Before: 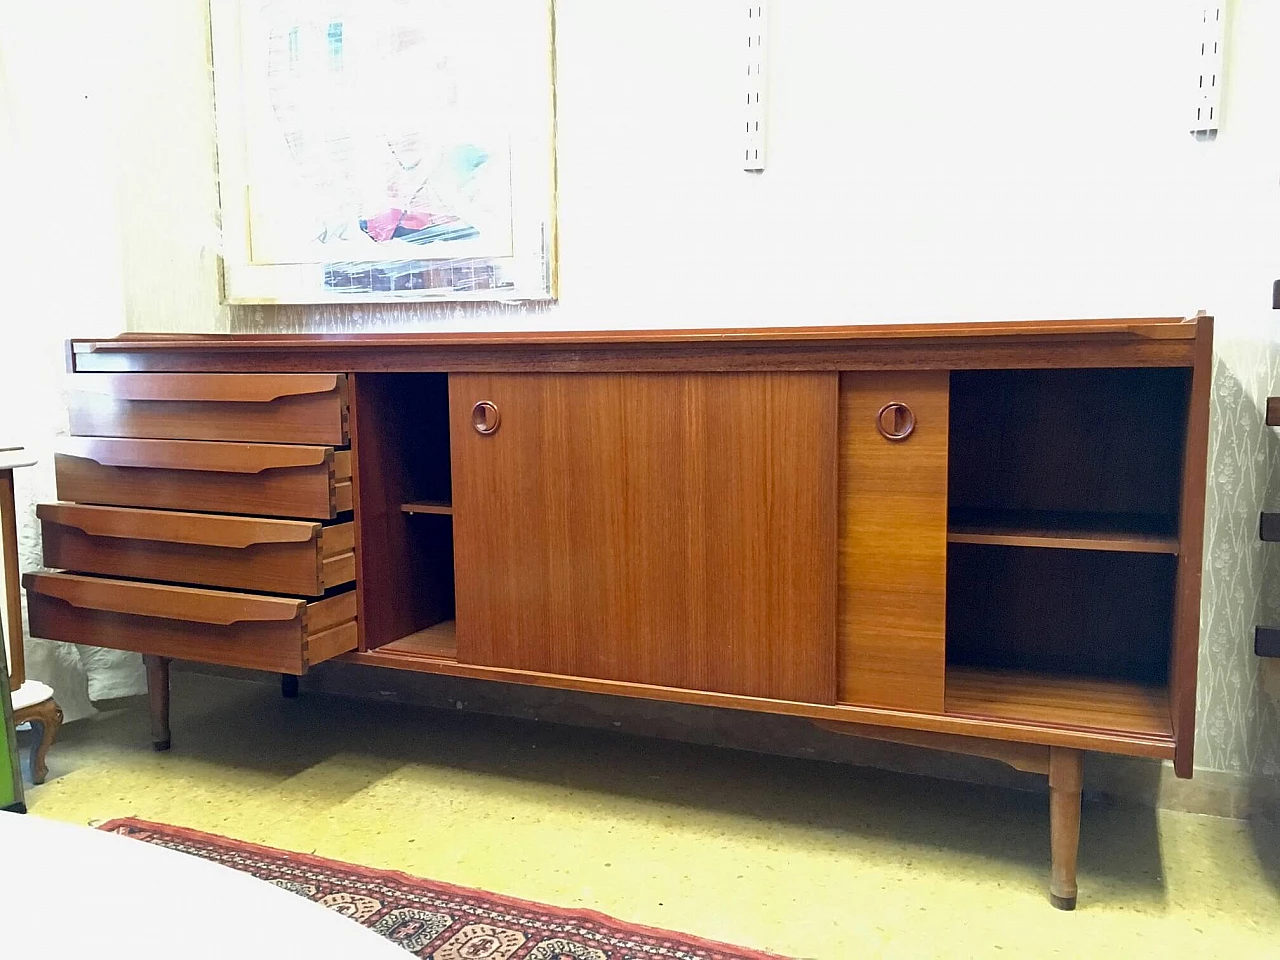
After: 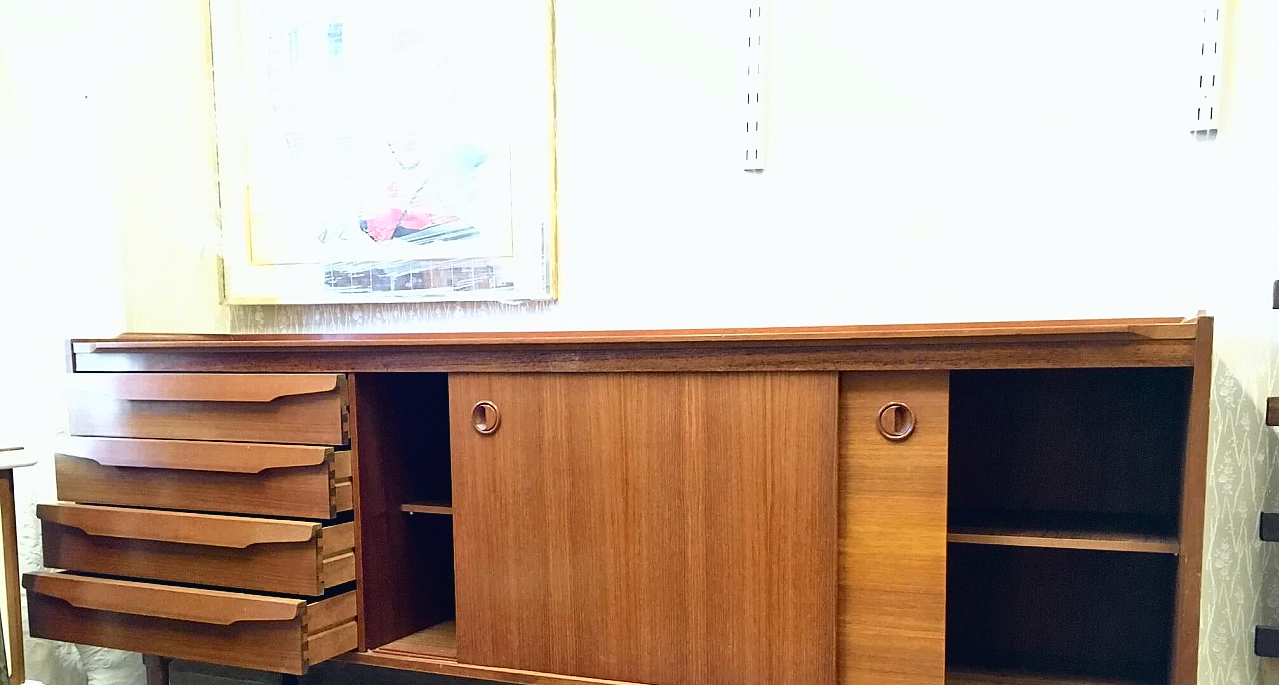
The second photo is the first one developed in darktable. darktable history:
crop: right 0.001%, bottom 28.604%
tone curve: curves: ch0 [(0, 0.023) (0.087, 0.065) (0.184, 0.168) (0.45, 0.54) (0.57, 0.683) (0.722, 0.825) (0.877, 0.948) (1, 1)]; ch1 [(0, 0) (0.388, 0.369) (0.44, 0.45) (0.495, 0.491) (0.534, 0.528) (0.657, 0.655) (1, 1)]; ch2 [(0, 0) (0.353, 0.317) (0.408, 0.427) (0.5, 0.497) (0.534, 0.544) (0.576, 0.605) (0.625, 0.631) (1, 1)], color space Lab, independent channels, preserve colors none
